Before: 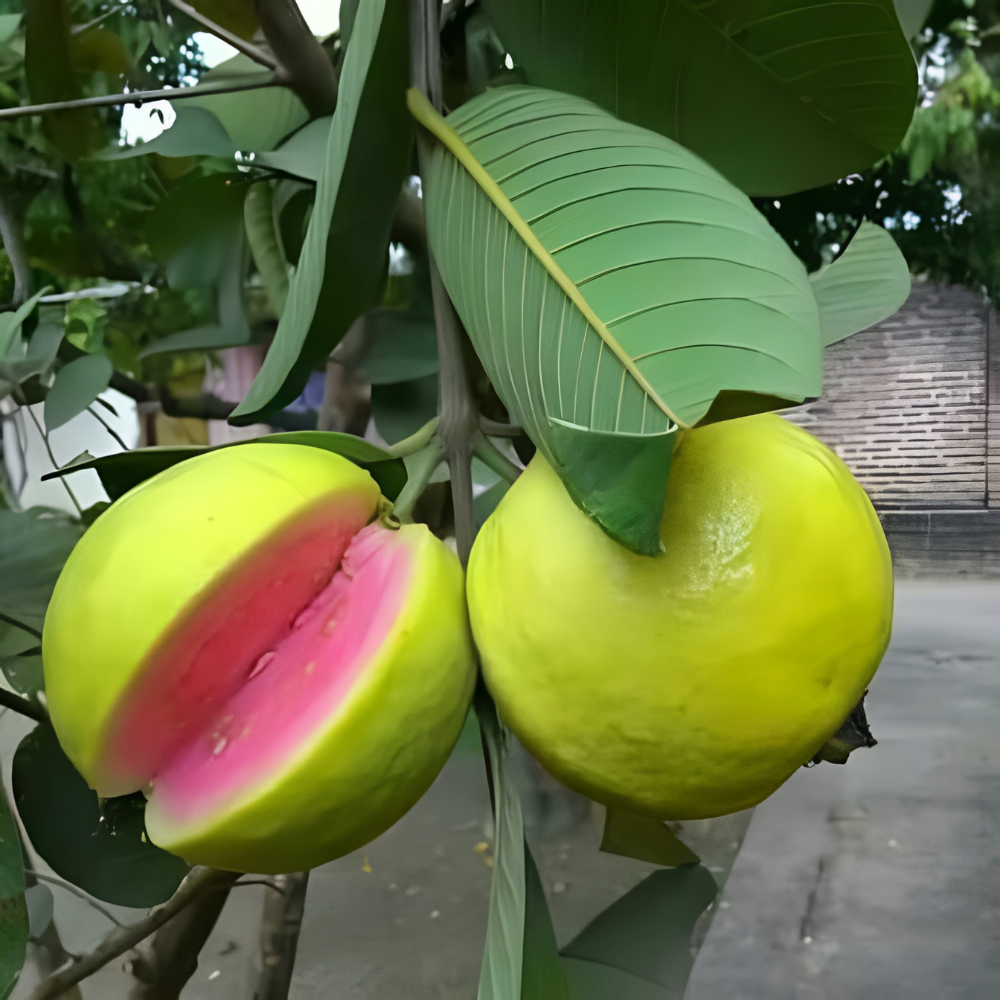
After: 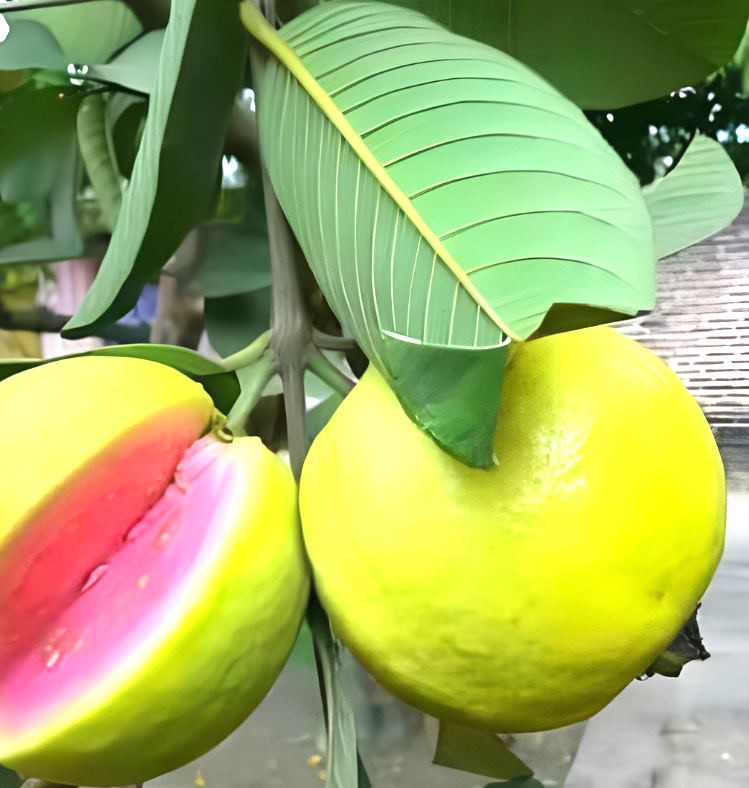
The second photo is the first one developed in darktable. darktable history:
exposure: black level correction 0, exposure 1.188 EV, compensate highlight preservation false
crop: left 16.733%, top 8.712%, right 8.347%, bottom 12.487%
